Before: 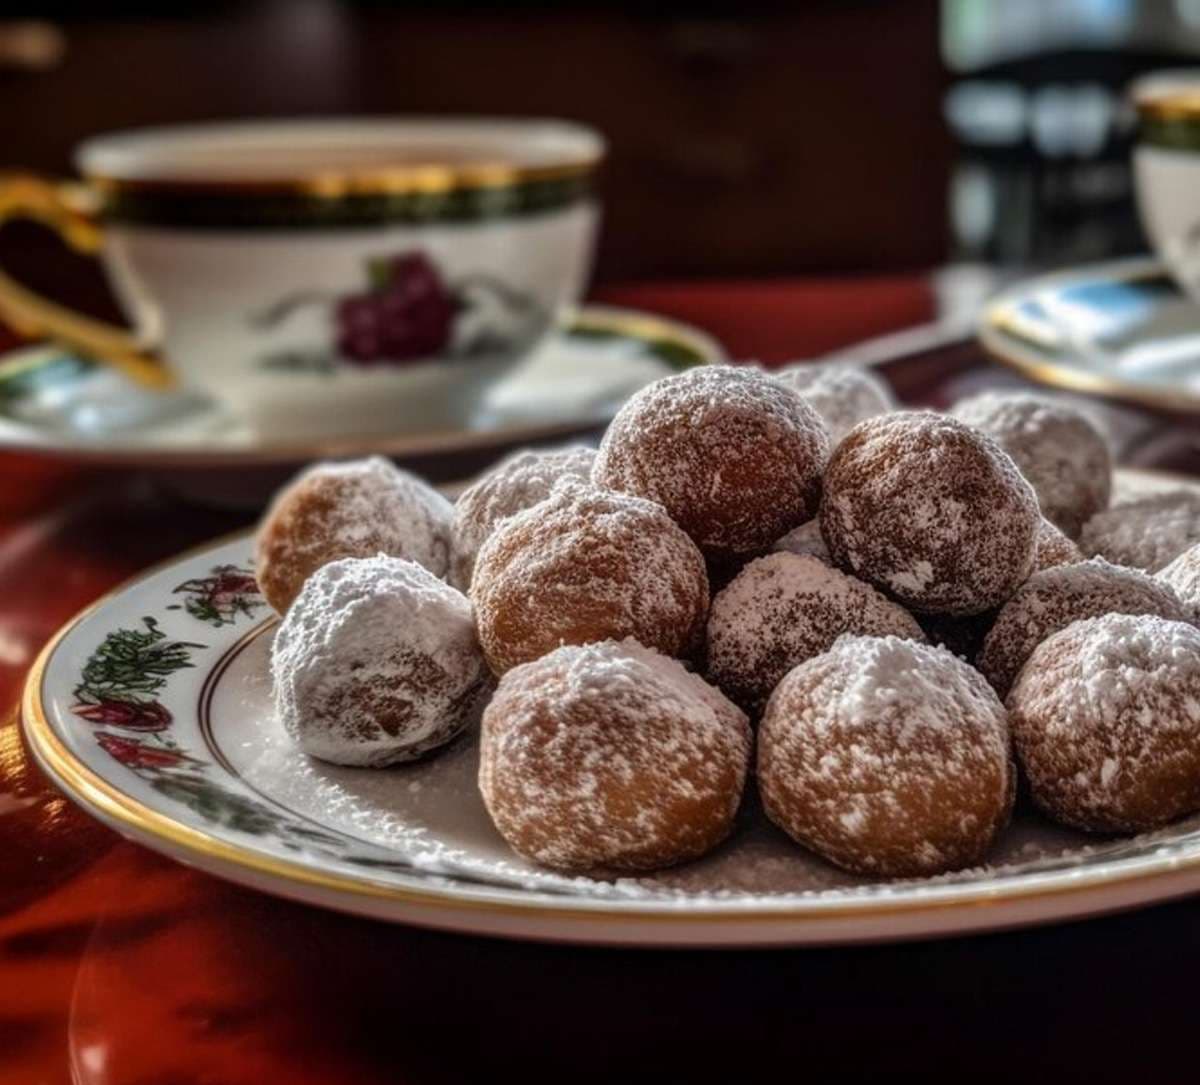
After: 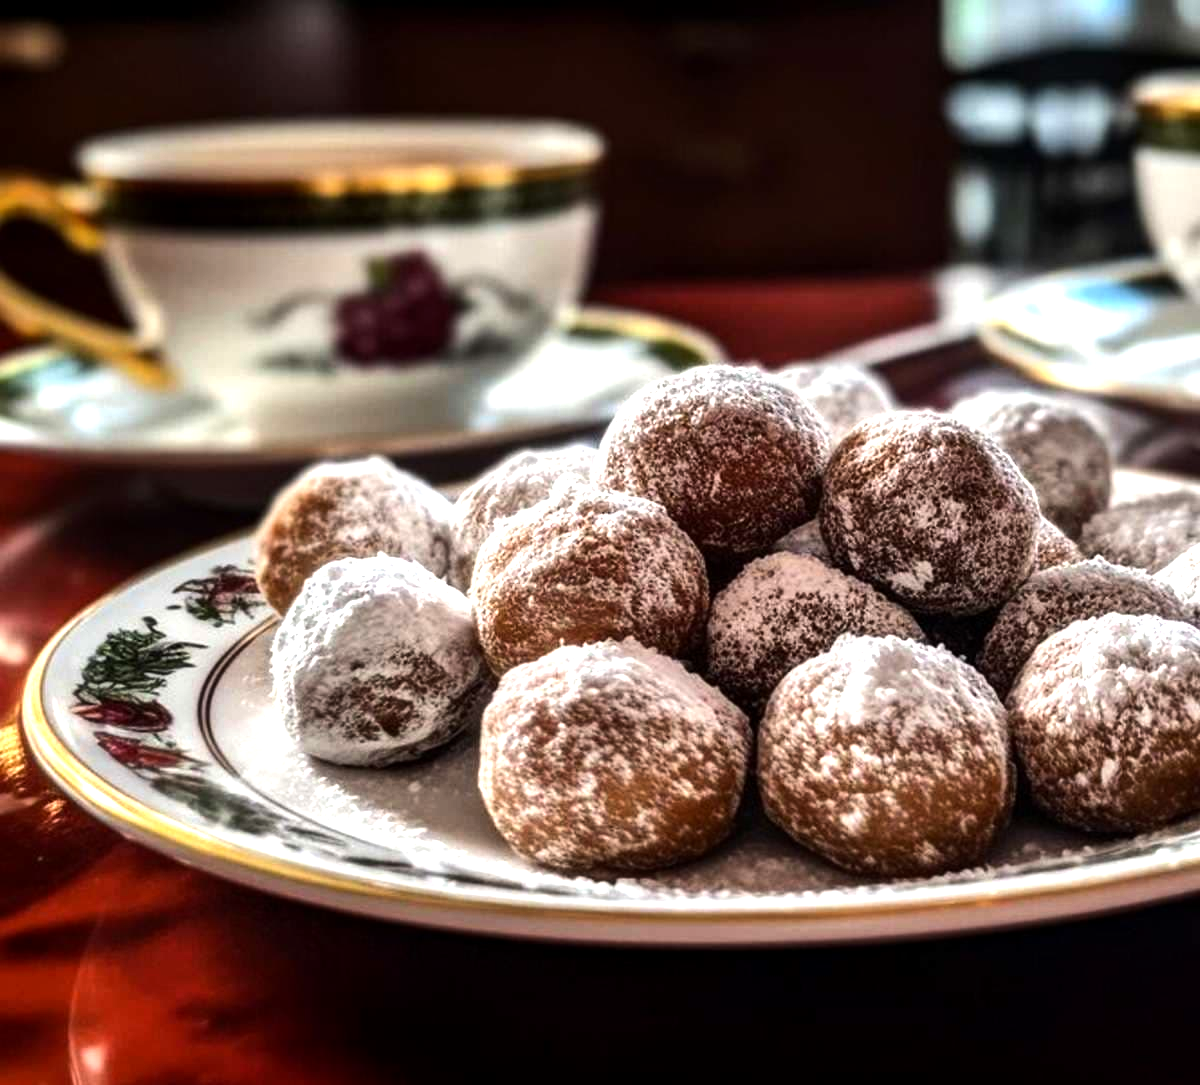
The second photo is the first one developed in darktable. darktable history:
exposure: black level correction 0.001, exposure 0.5 EV, compensate exposure bias true, compensate highlight preservation false
tone equalizer: -8 EV -0.75 EV, -7 EV -0.7 EV, -6 EV -0.6 EV, -5 EV -0.4 EV, -3 EV 0.4 EV, -2 EV 0.6 EV, -1 EV 0.7 EV, +0 EV 0.75 EV, edges refinement/feathering 500, mask exposure compensation -1.57 EV, preserve details no
